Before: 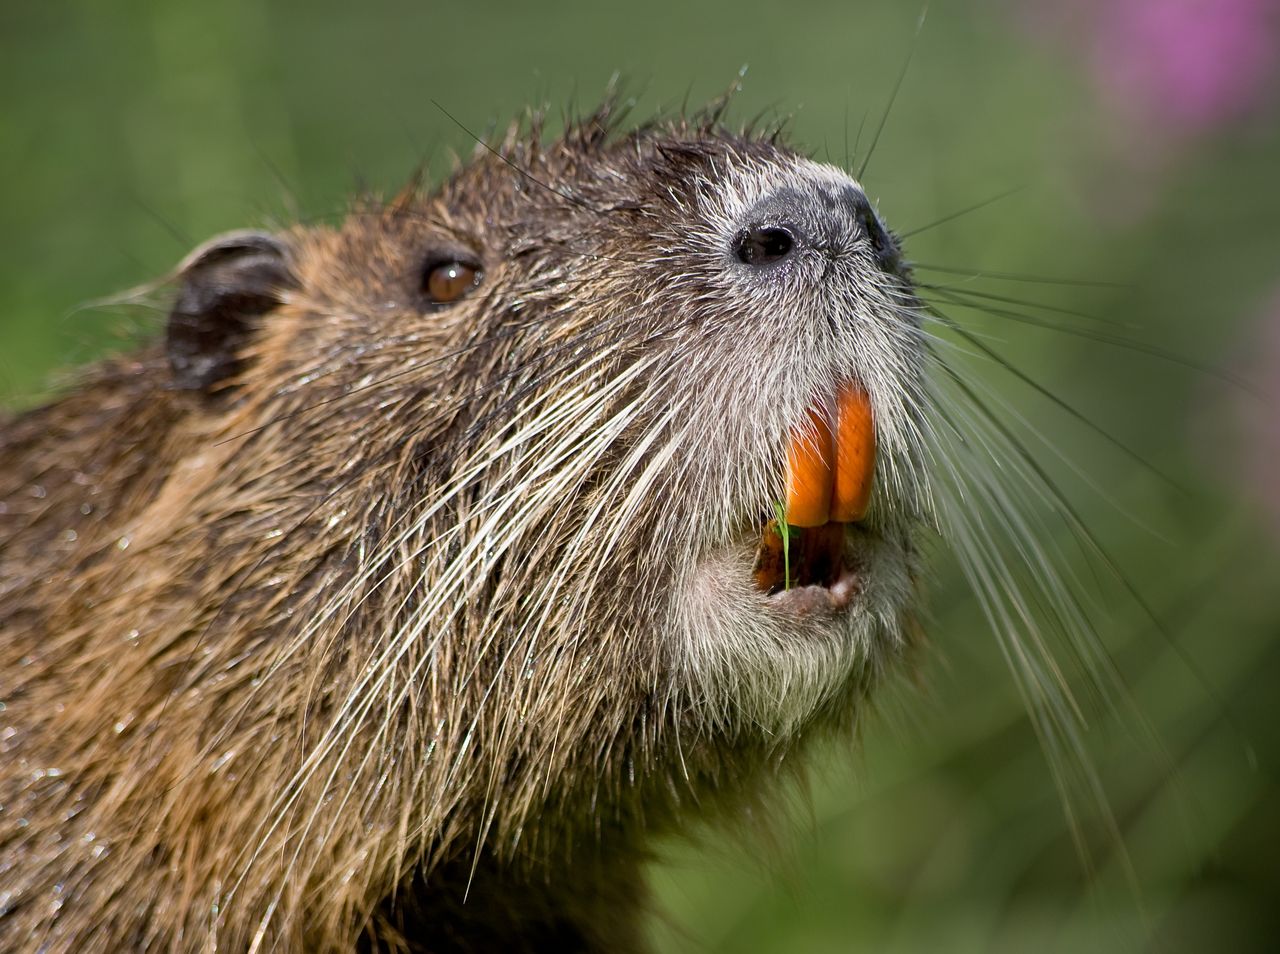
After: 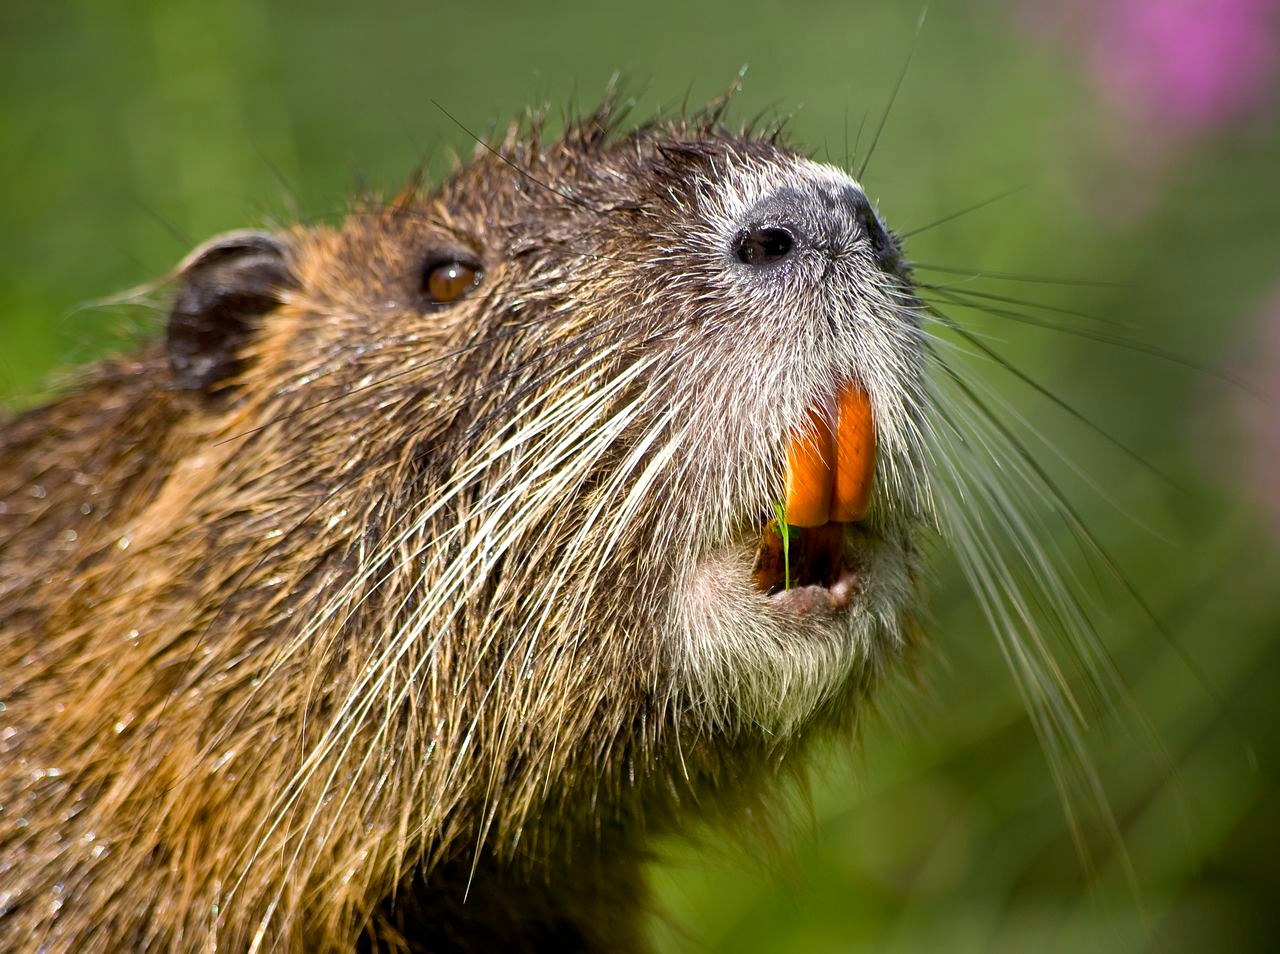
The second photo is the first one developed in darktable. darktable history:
color balance rgb: power › chroma 0.251%, power › hue 60.9°, perceptual saturation grading › global saturation 19.319%, perceptual brilliance grading › highlights 10.117%, perceptual brilliance grading › mid-tones 5.065%, global vibrance 20%
